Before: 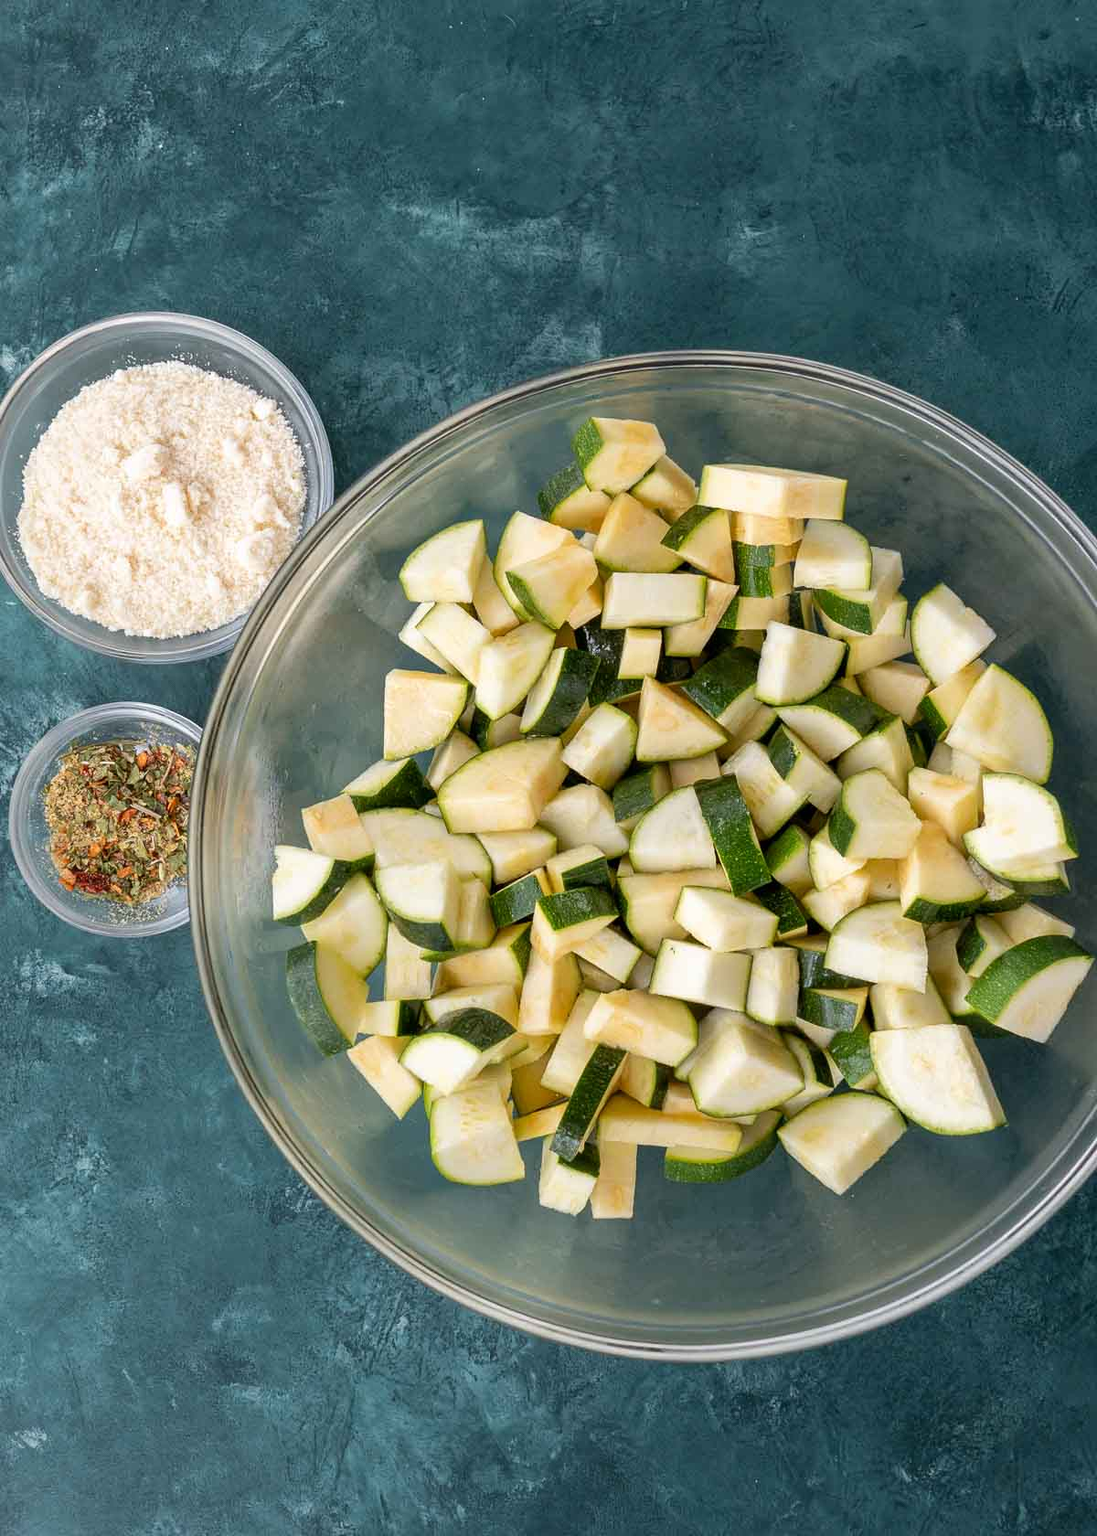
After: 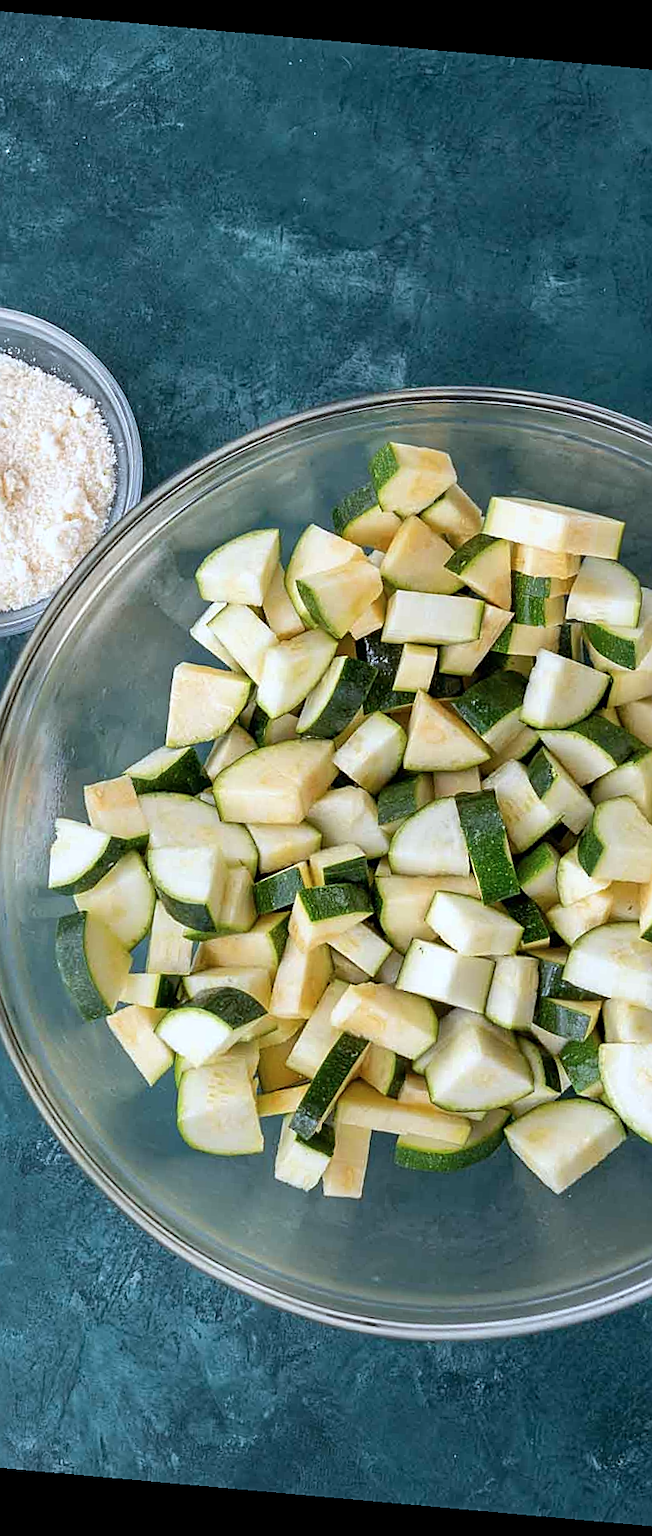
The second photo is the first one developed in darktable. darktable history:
rotate and perspective: rotation 5.12°, automatic cropping off
color calibration: x 0.37, y 0.382, temperature 4313.32 K
white balance: red 1.009, blue 0.985
crop and rotate: left 22.516%, right 21.234%
sharpen: on, module defaults
